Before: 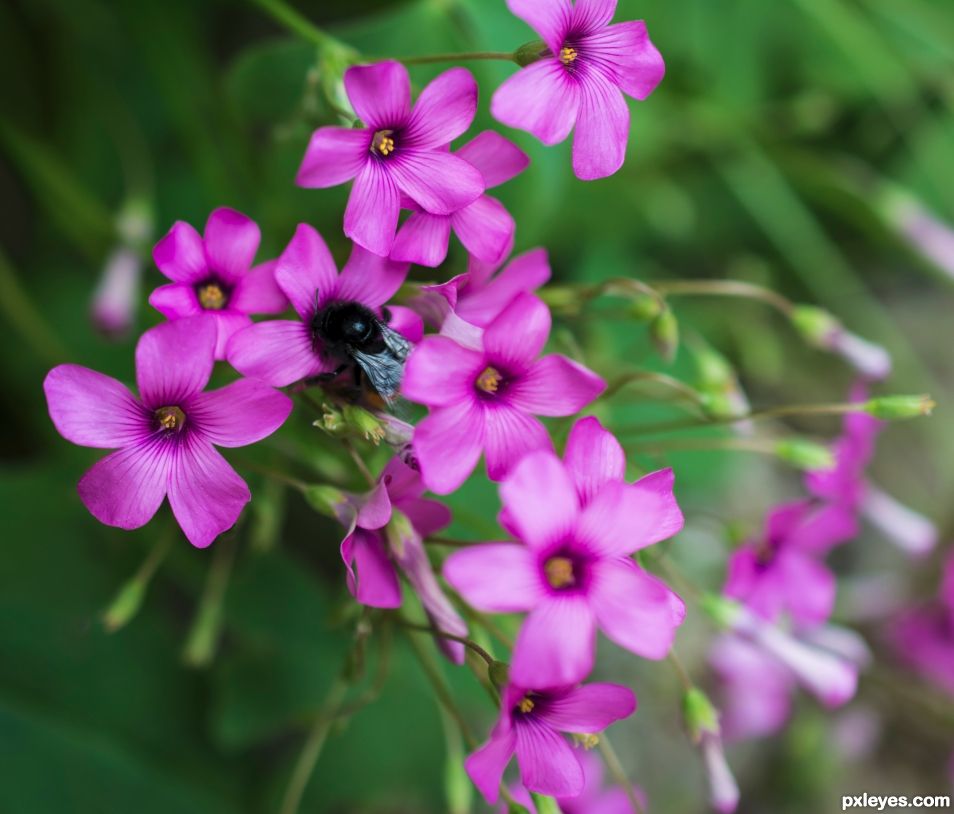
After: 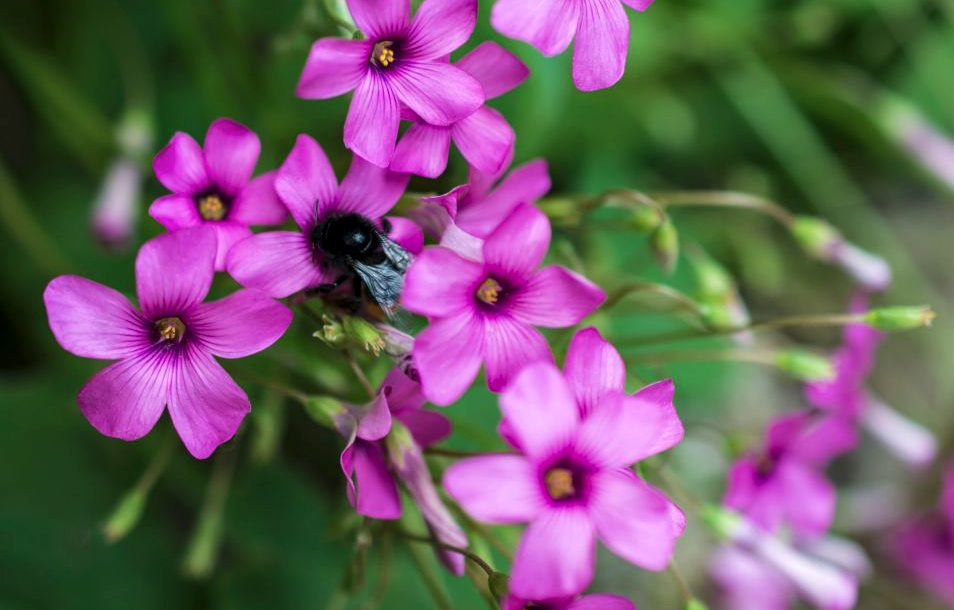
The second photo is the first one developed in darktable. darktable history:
crop: top 11.038%, bottom 13.962%
local contrast: on, module defaults
